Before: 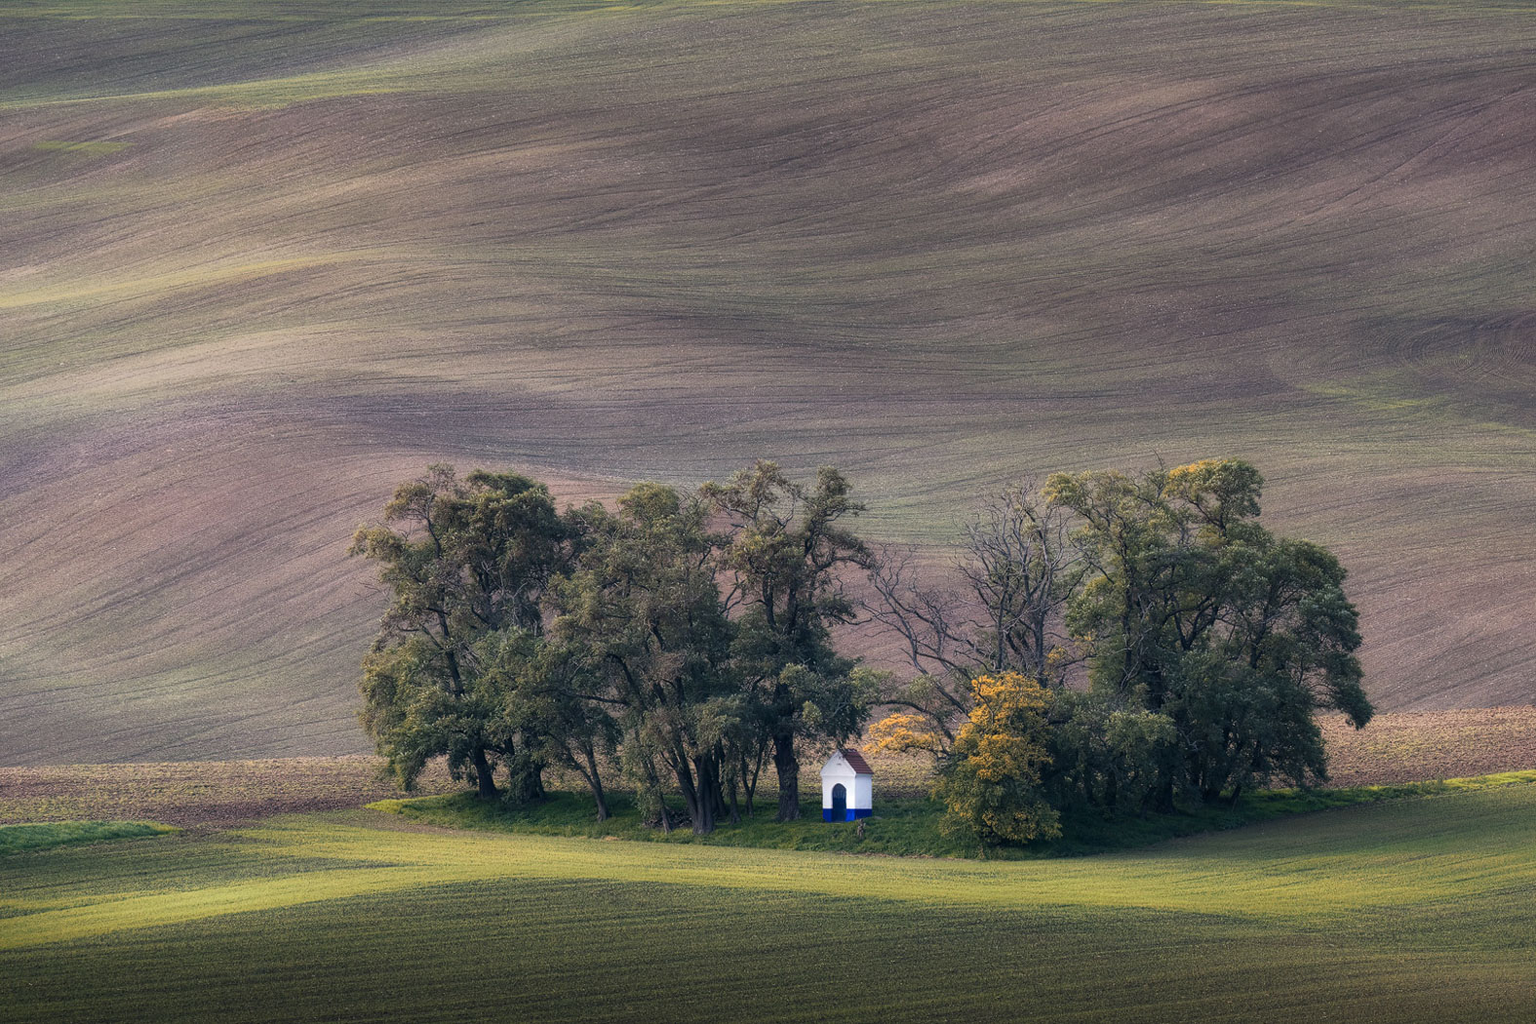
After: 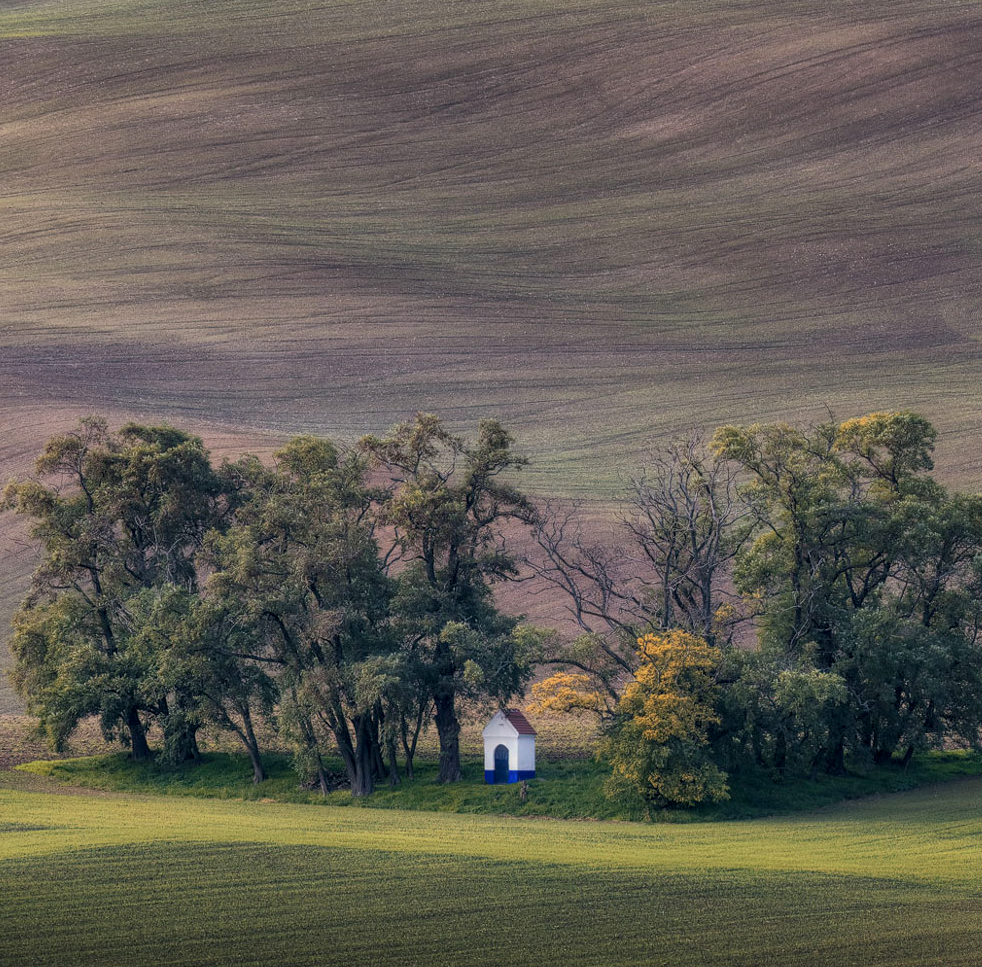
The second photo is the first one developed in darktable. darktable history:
crop and rotate: left 22.918%, top 5.629%, right 14.711%, bottom 2.247%
velvia: strength 15%
local contrast: on, module defaults
tone equalizer: -8 EV 0.25 EV, -7 EV 0.417 EV, -6 EV 0.417 EV, -5 EV 0.25 EV, -3 EV -0.25 EV, -2 EV -0.417 EV, -1 EV -0.417 EV, +0 EV -0.25 EV, edges refinement/feathering 500, mask exposure compensation -1.57 EV, preserve details guided filter
